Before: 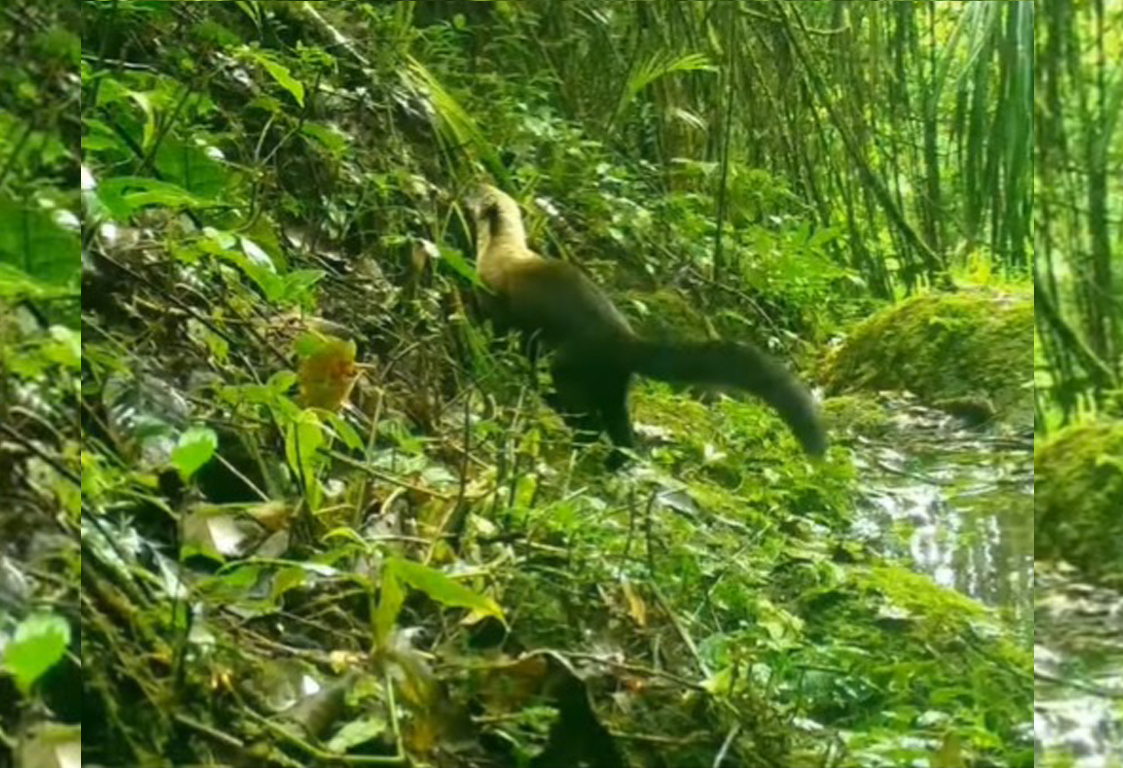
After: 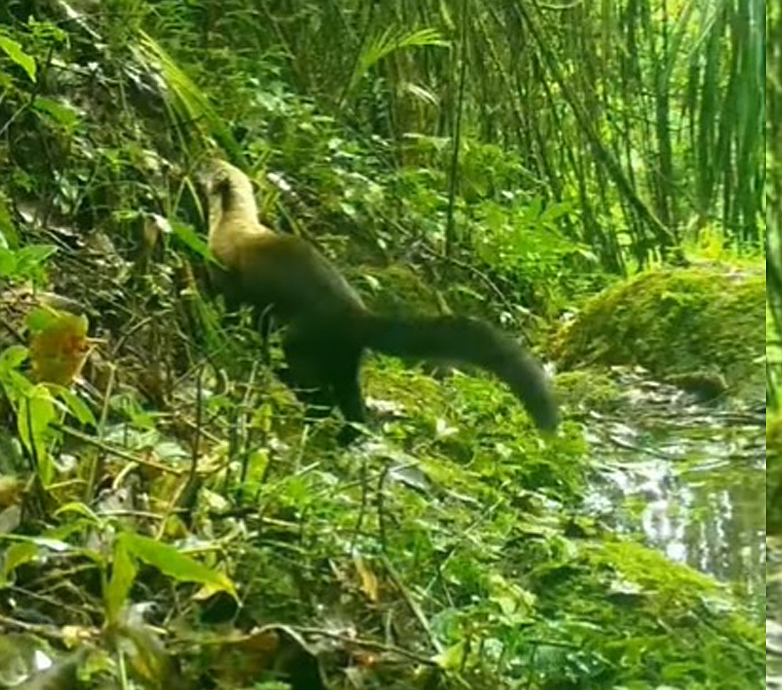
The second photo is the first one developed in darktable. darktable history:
crop and rotate: left 23.886%, top 3.374%, right 6.441%, bottom 6.727%
sharpen: amount 0.495
